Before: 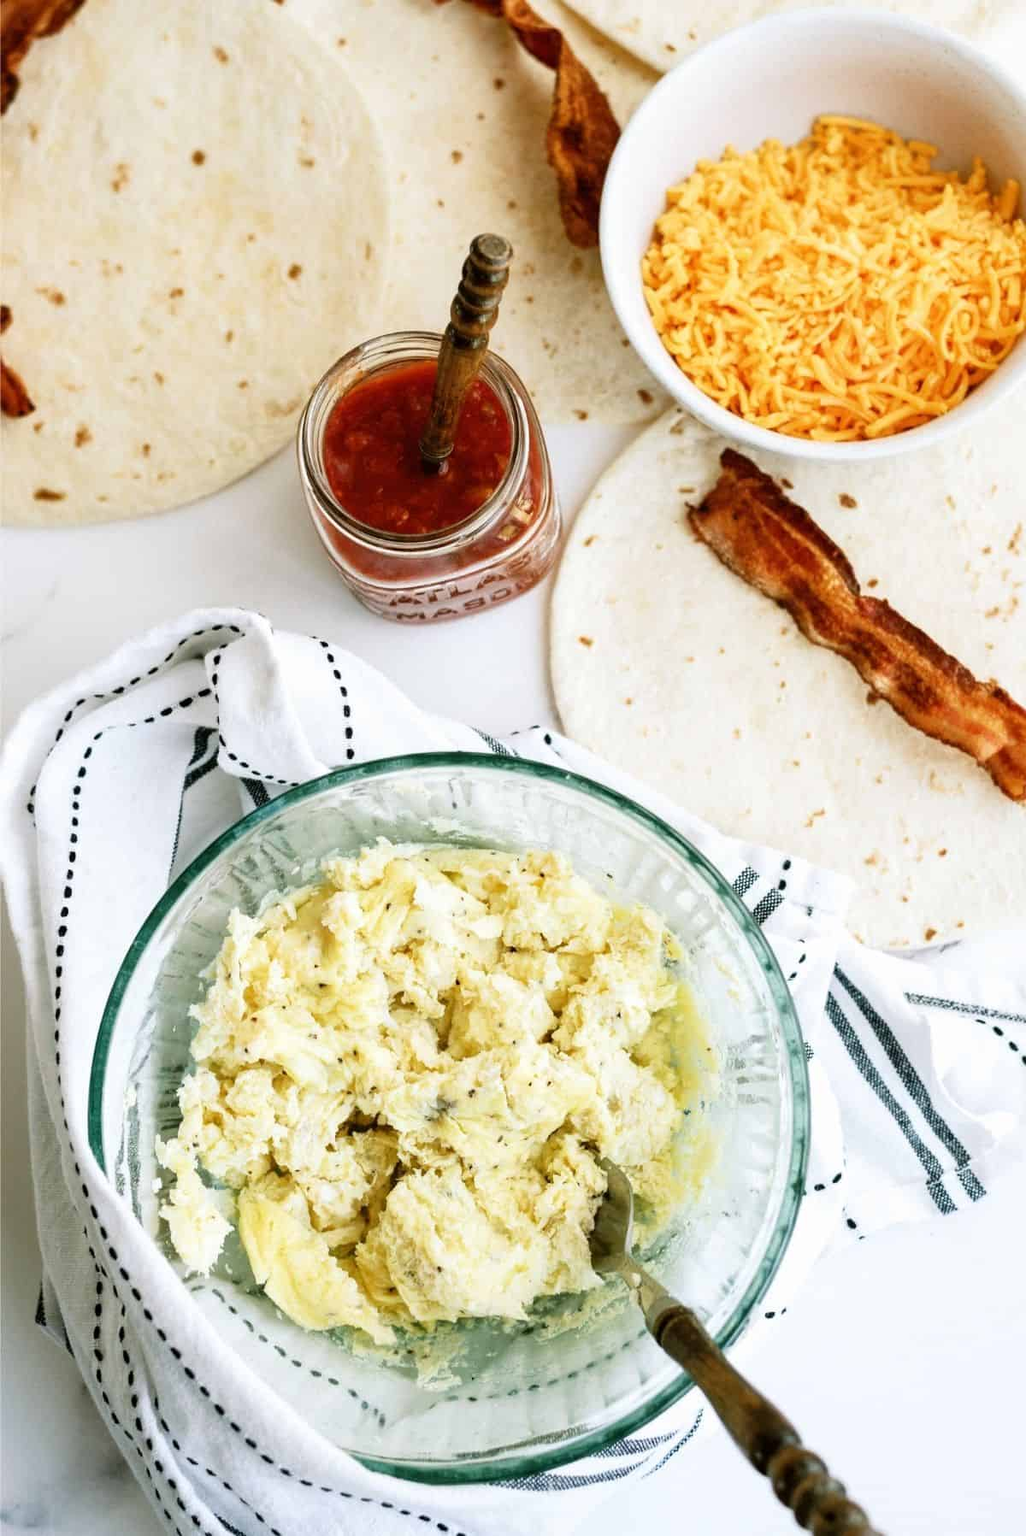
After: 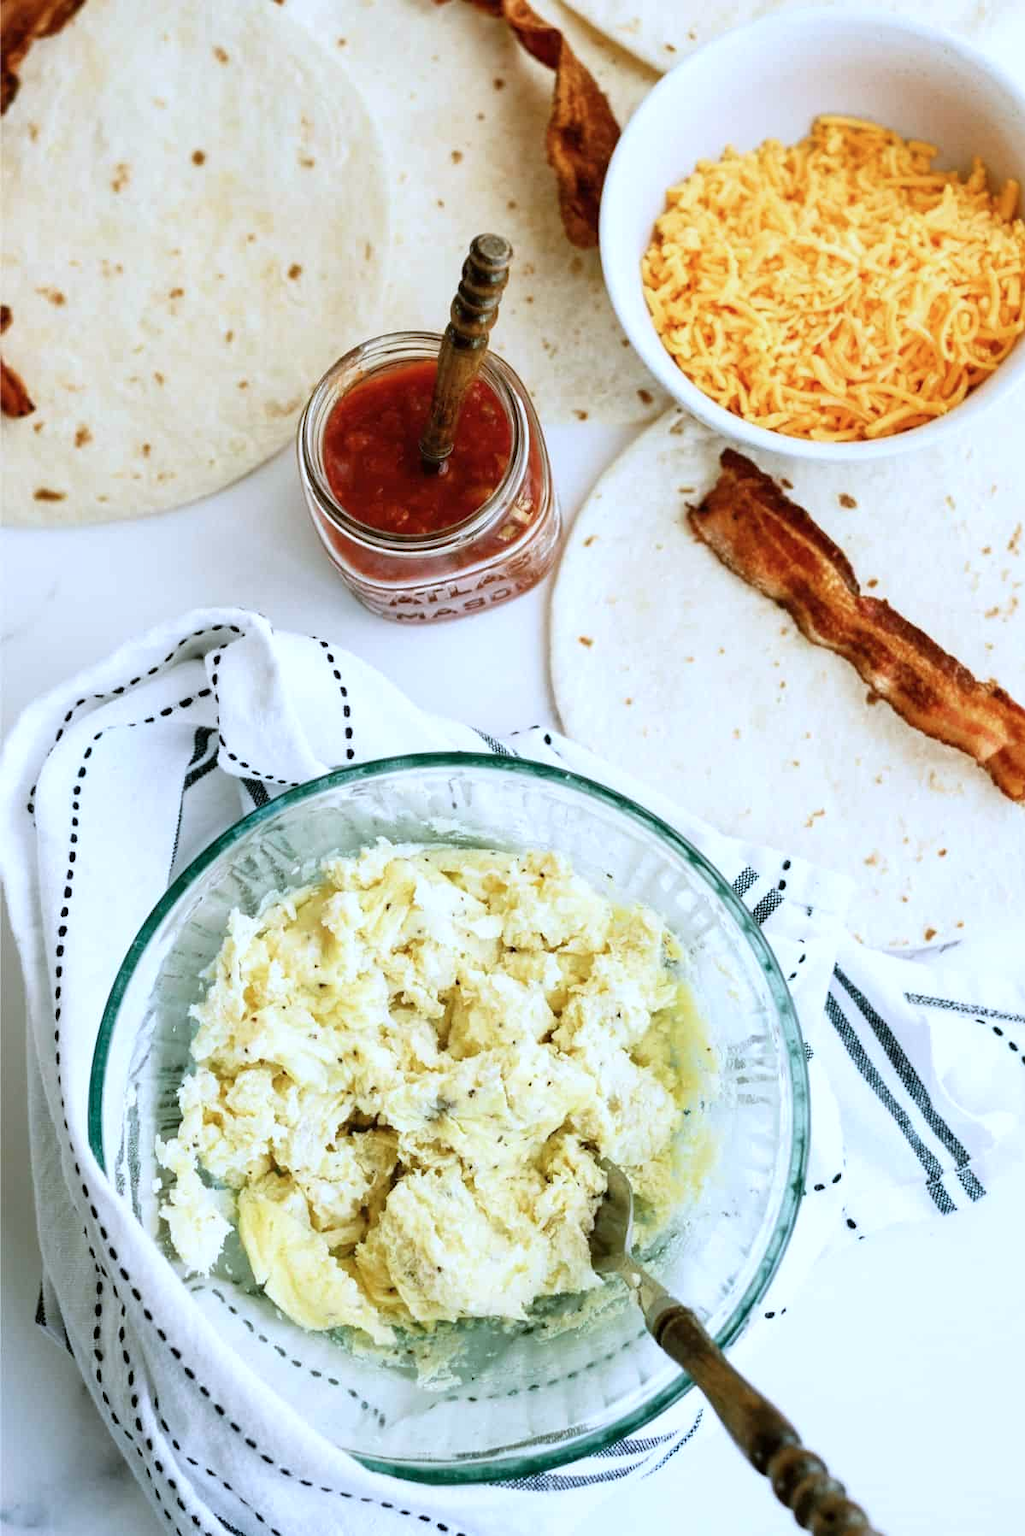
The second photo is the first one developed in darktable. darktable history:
color calibration: x 0.369, y 0.382, temperature 4318.28 K
